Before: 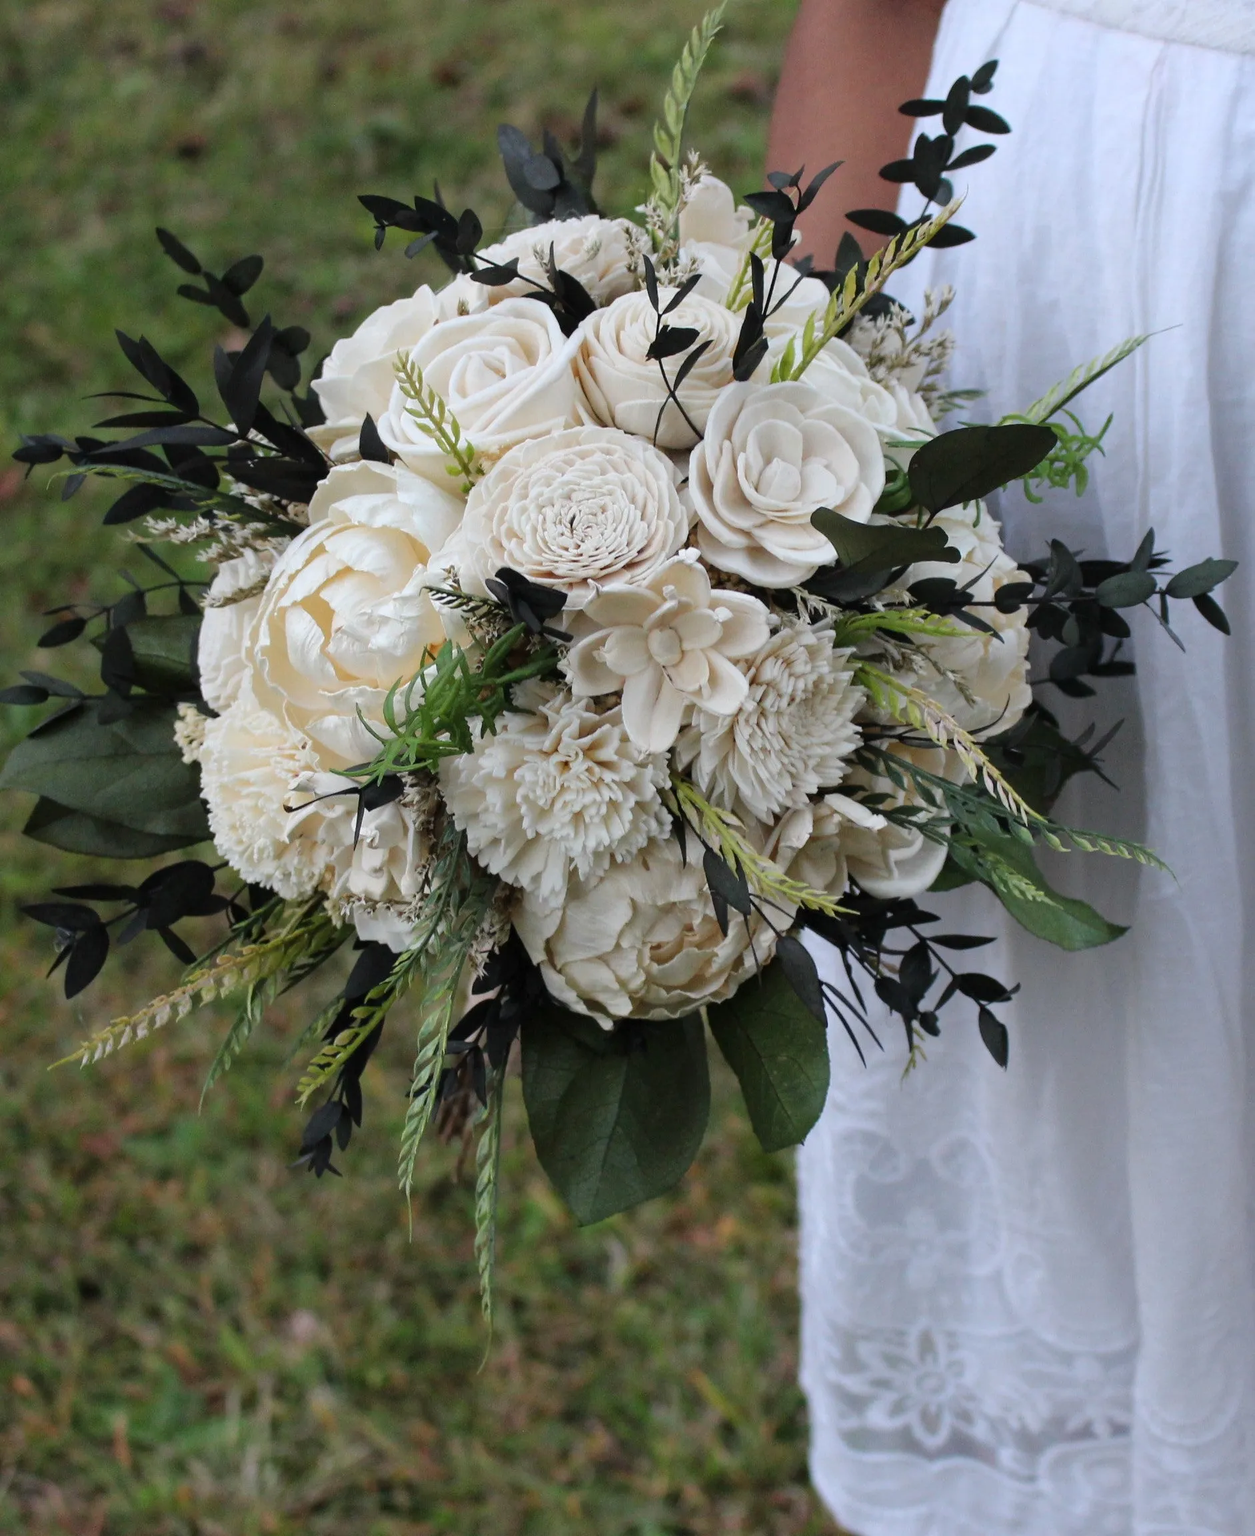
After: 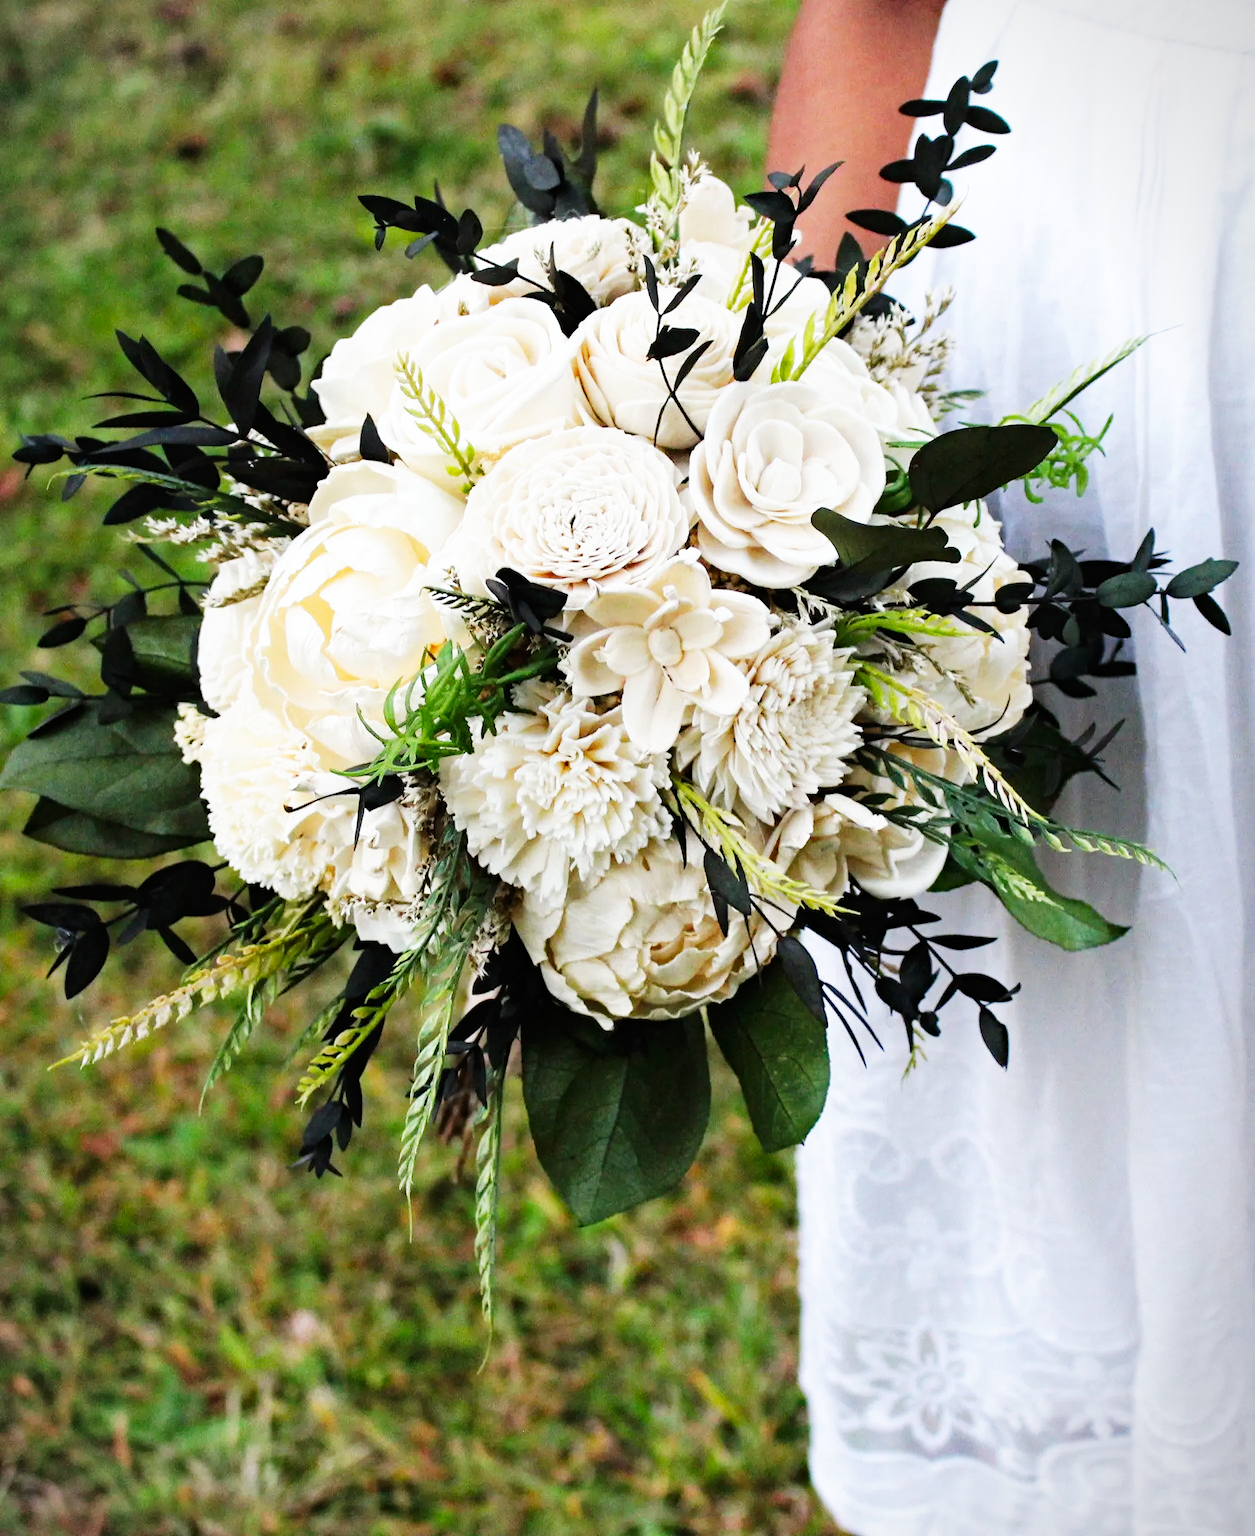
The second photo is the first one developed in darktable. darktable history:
vignetting: fall-off start 100%, fall-off radius 64.94%, automatic ratio true, unbound false
base curve: curves: ch0 [(0, 0) (0.007, 0.004) (0.027, 0.03) (0.046, 0.07) (0.207, 0.54) (0.442, 0.872) (0.673, 0.972) (1, 1)], preserve colors none
haze removal: compatibility mode true, adaptive false
